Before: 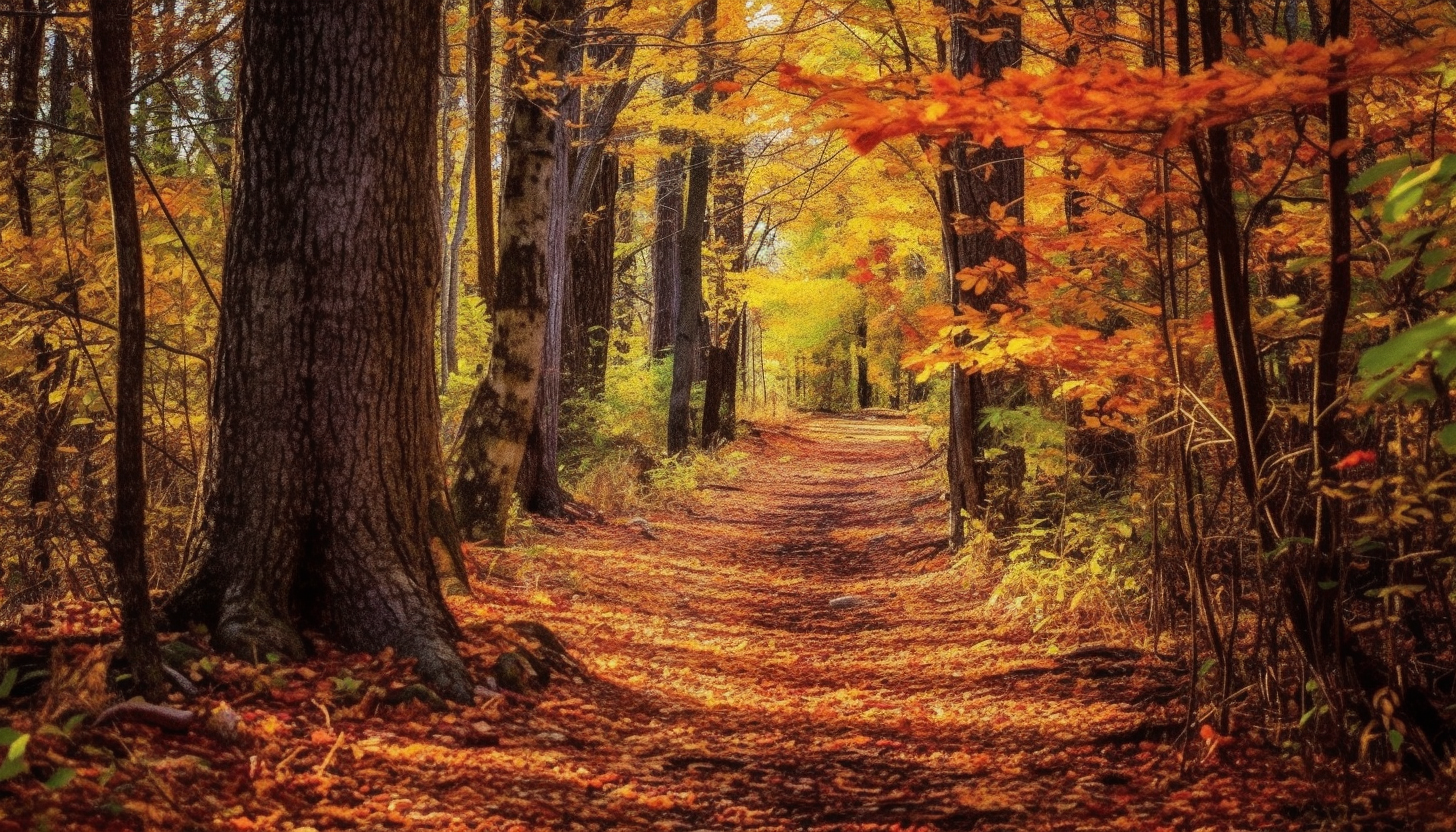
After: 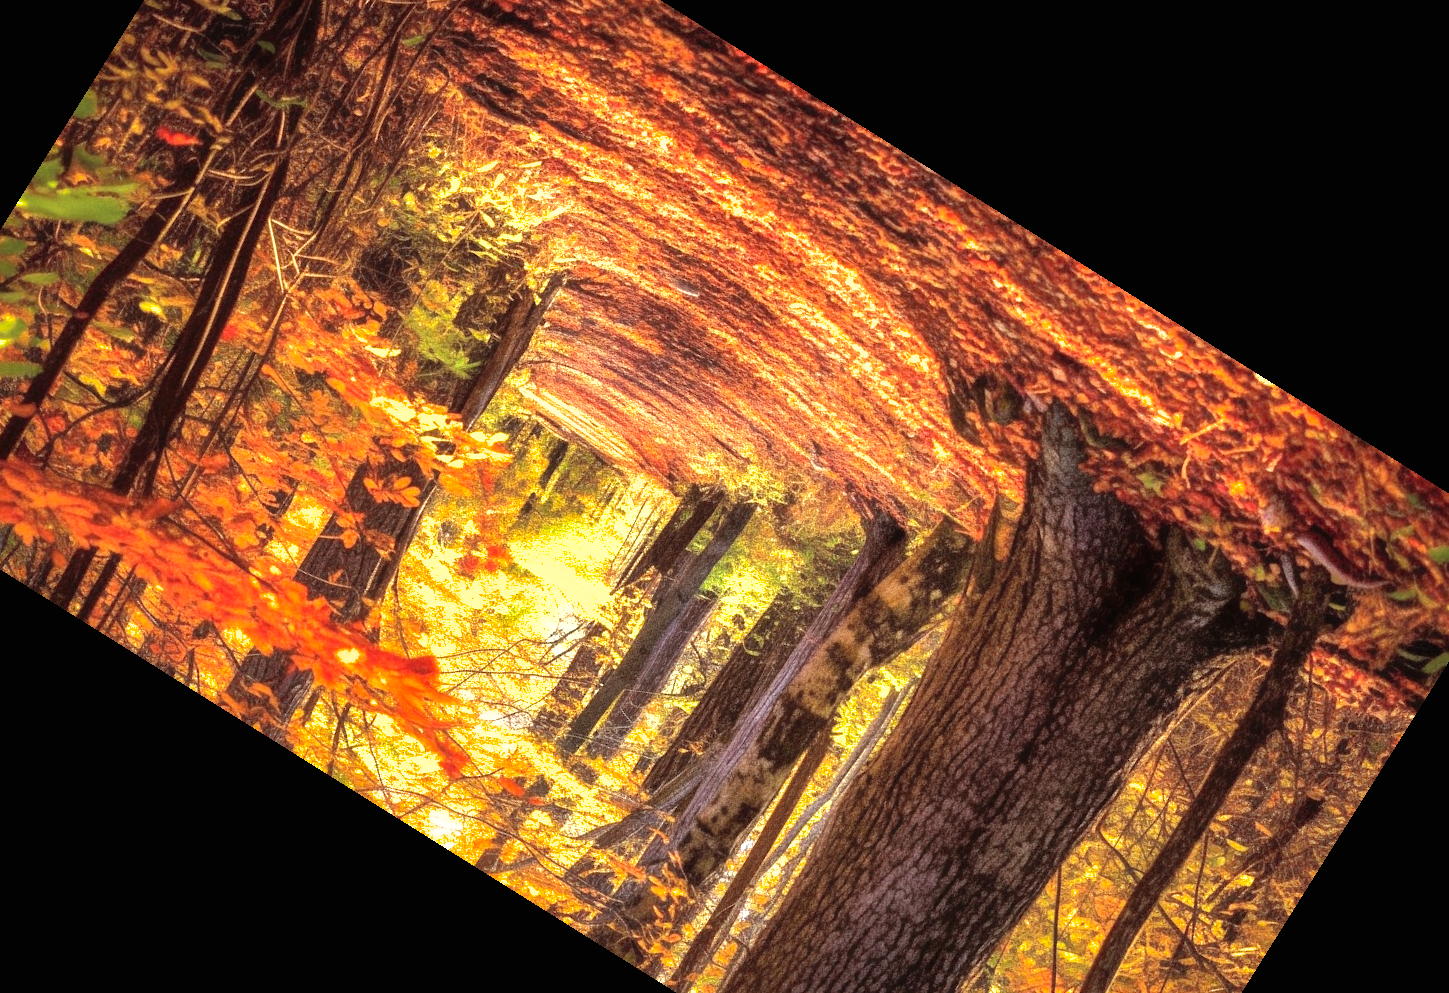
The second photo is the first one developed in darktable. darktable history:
exposure: black level correction 0, exposure 0.891 EV, compensate highlight preservation false
crop and rotate: angle 147.96°, left 9.117%, top 15.661%, right 4.387%, bottom 17.086%
shadows and highlights: on, module defaults
tone equalizer: -8 EV -0.402 EV, -7 EV -0.363 EV, -6 EV -0.312 EV, -5 EV -0.227 EV, -3 EV 0.211 EV, -2 EV 0.33 EV, -1 EV 0.363 EV, +0 EV 0.444 EV
